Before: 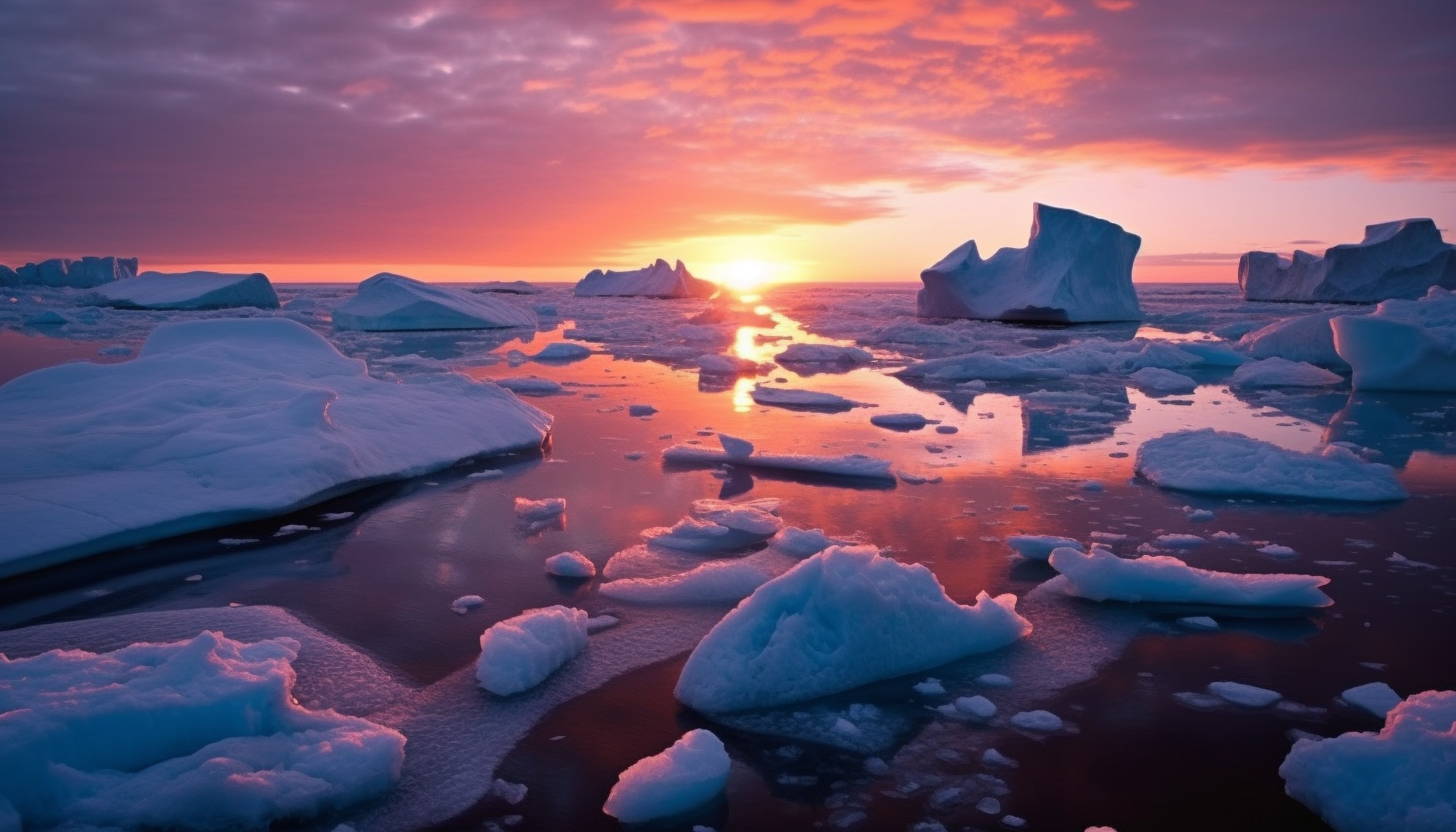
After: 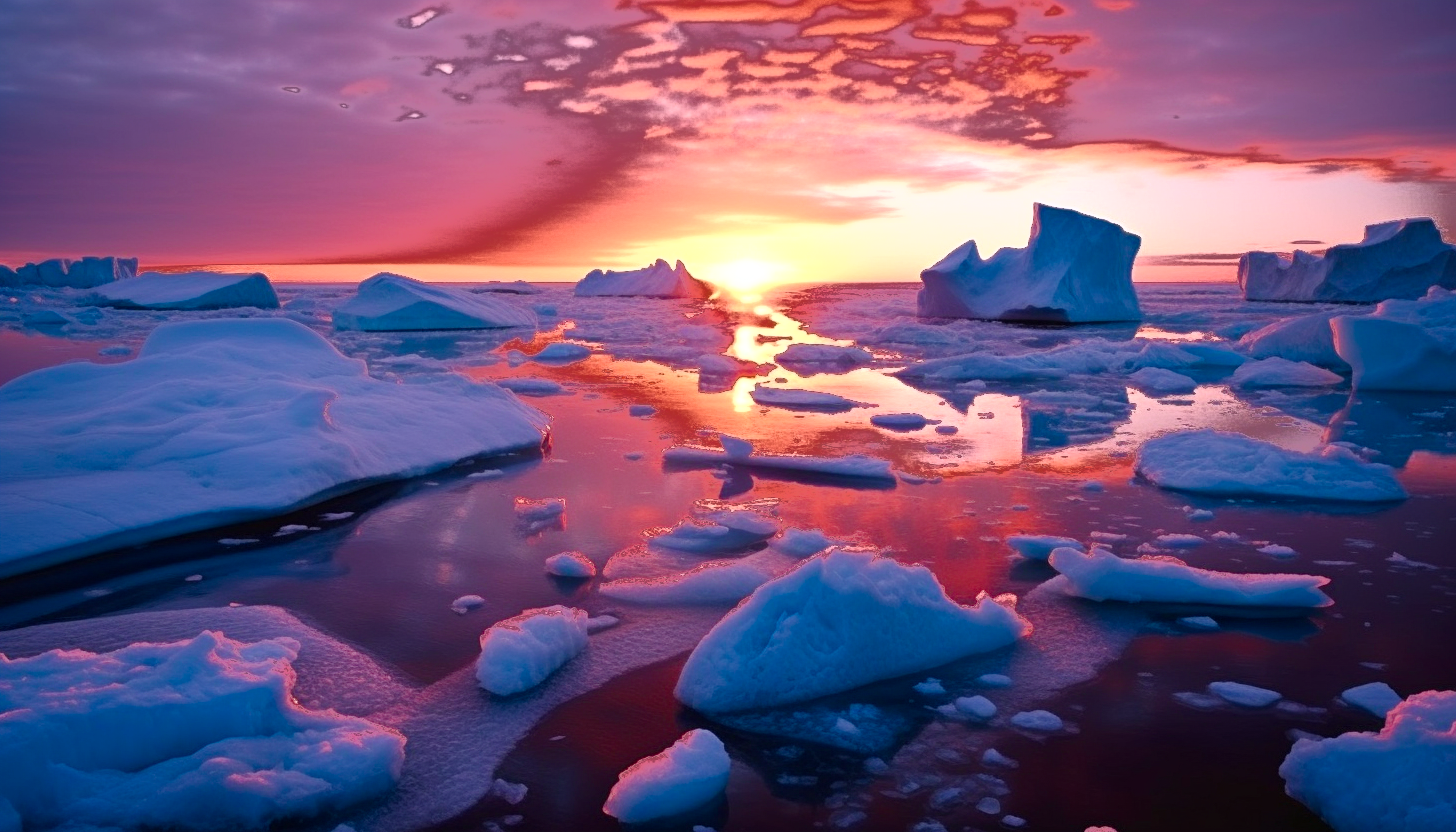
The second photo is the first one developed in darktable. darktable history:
color balance rgb: perceptual saturation grading › global saturation 25%, perceptual saturation grading › highlights -50%, perceptual saturation grading › shadows 30%, perceptual brilliance grading › global brilliance 12%, global vibrance 20%
fill light: exposure -0.73 EV, center 0.69, width 2.2
